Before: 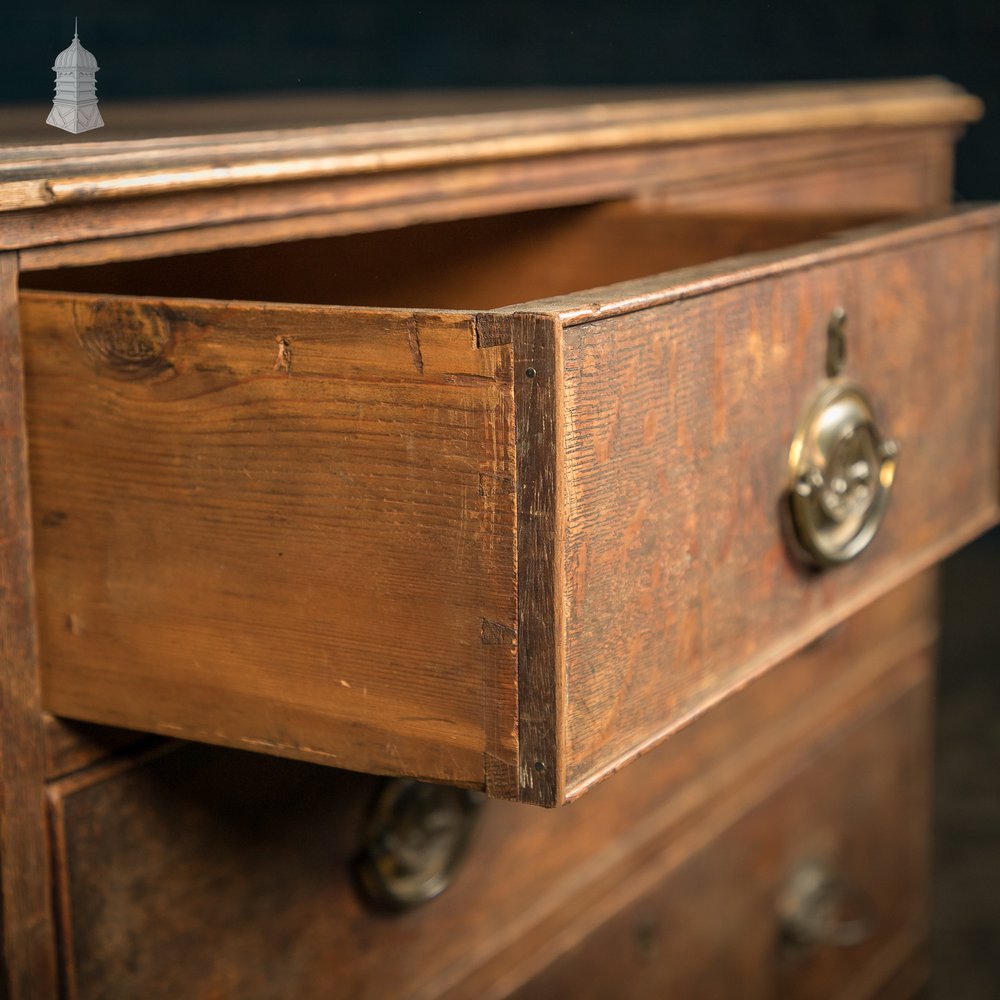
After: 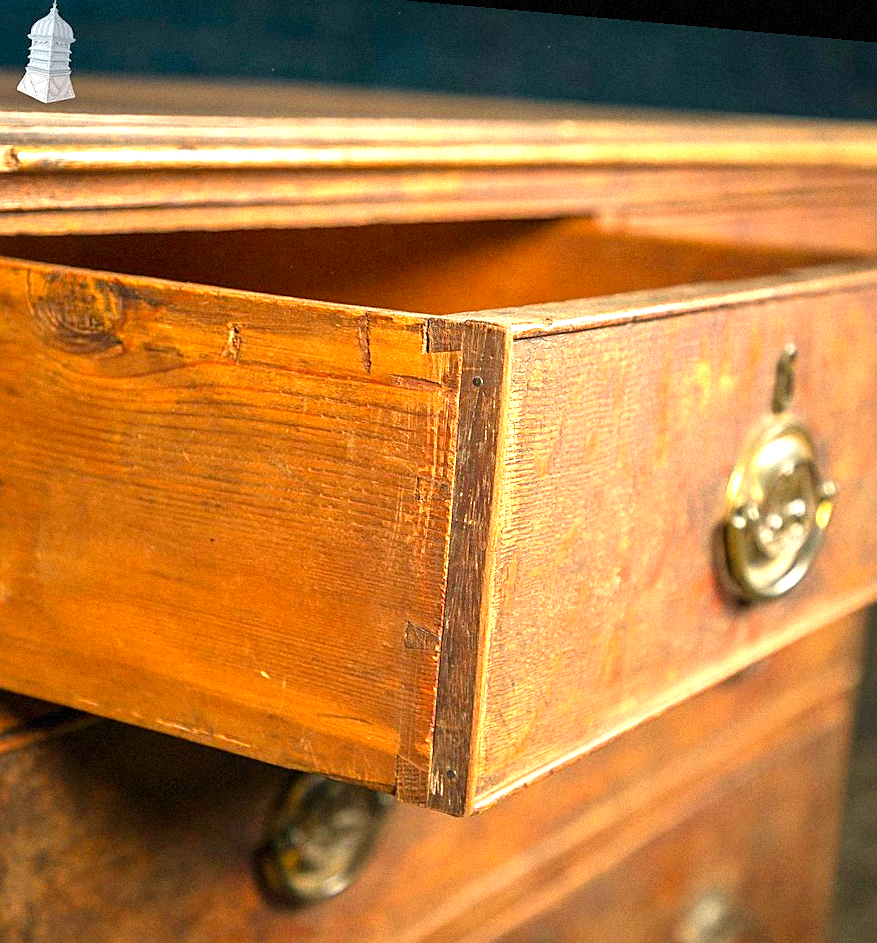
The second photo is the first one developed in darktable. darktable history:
sharpen: on, module defaults
tone equalizer: -8 EV 1 EV, -7 EV 1 EV, -6 EV 1 EV, -5 EV 1 EV, -4 EV 1 EV, -3 EV 0.75 EV, -2 EV 0.5 EV, -1 EV 0.25 EV
rotate and perspective: rotation 5.12°, automatic cropping off
crop: left 9.929%, top 3.475%, right 9.188%, bottom 9.529%
levels: levels [0, 0.394, 0.787]
color zones: curves: ch0 [(0, 0.613) (0.01, 0.613) (0.245, 0.448) (0.498, 0.529) (0.642, 0.665) (0.879, 0.777) (0.99, 0.613)]; ch1 [(0, 0) (0.143, 0) (0.286, 0) (0.429, 0) (0.571, 0) (0.714, 0) (0.857, 0)], mix -138.01%
white balance: red 0.982, blue 1.018
grain: mid-tones bias 0%
